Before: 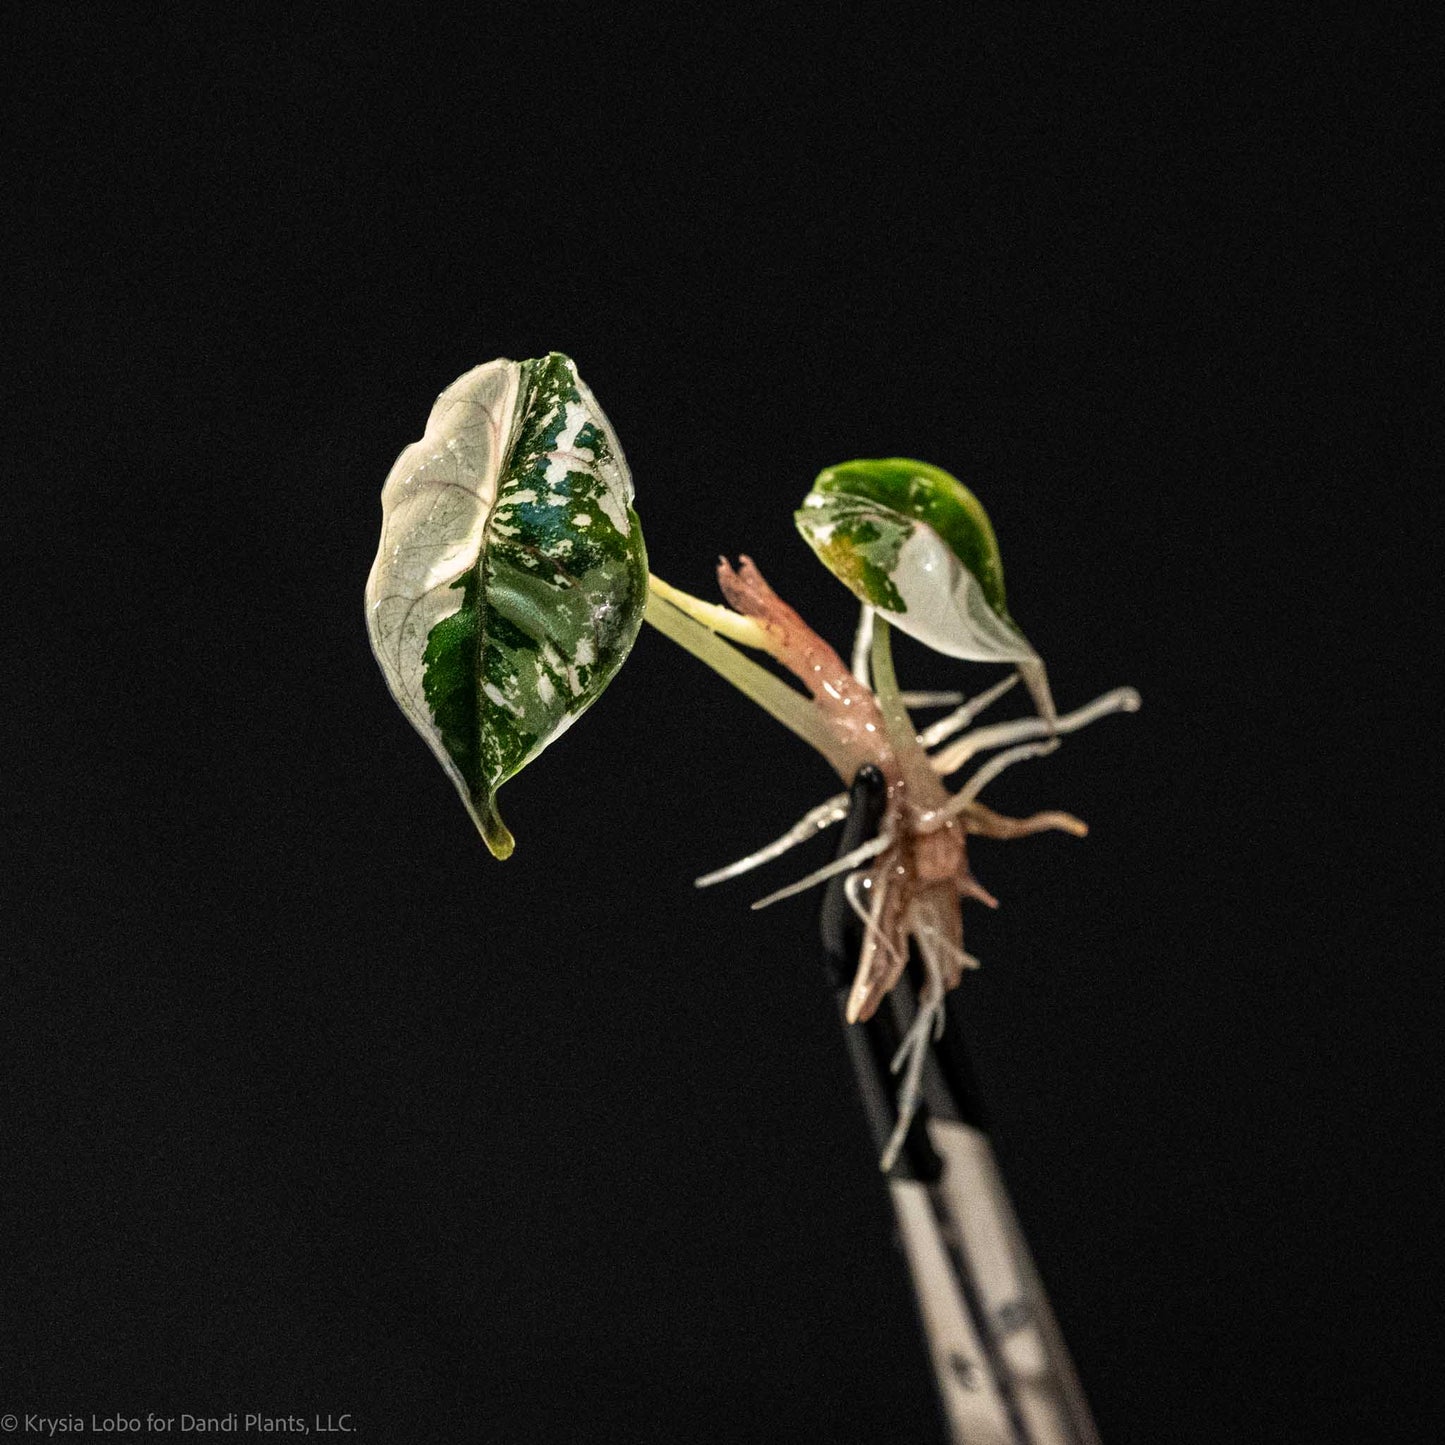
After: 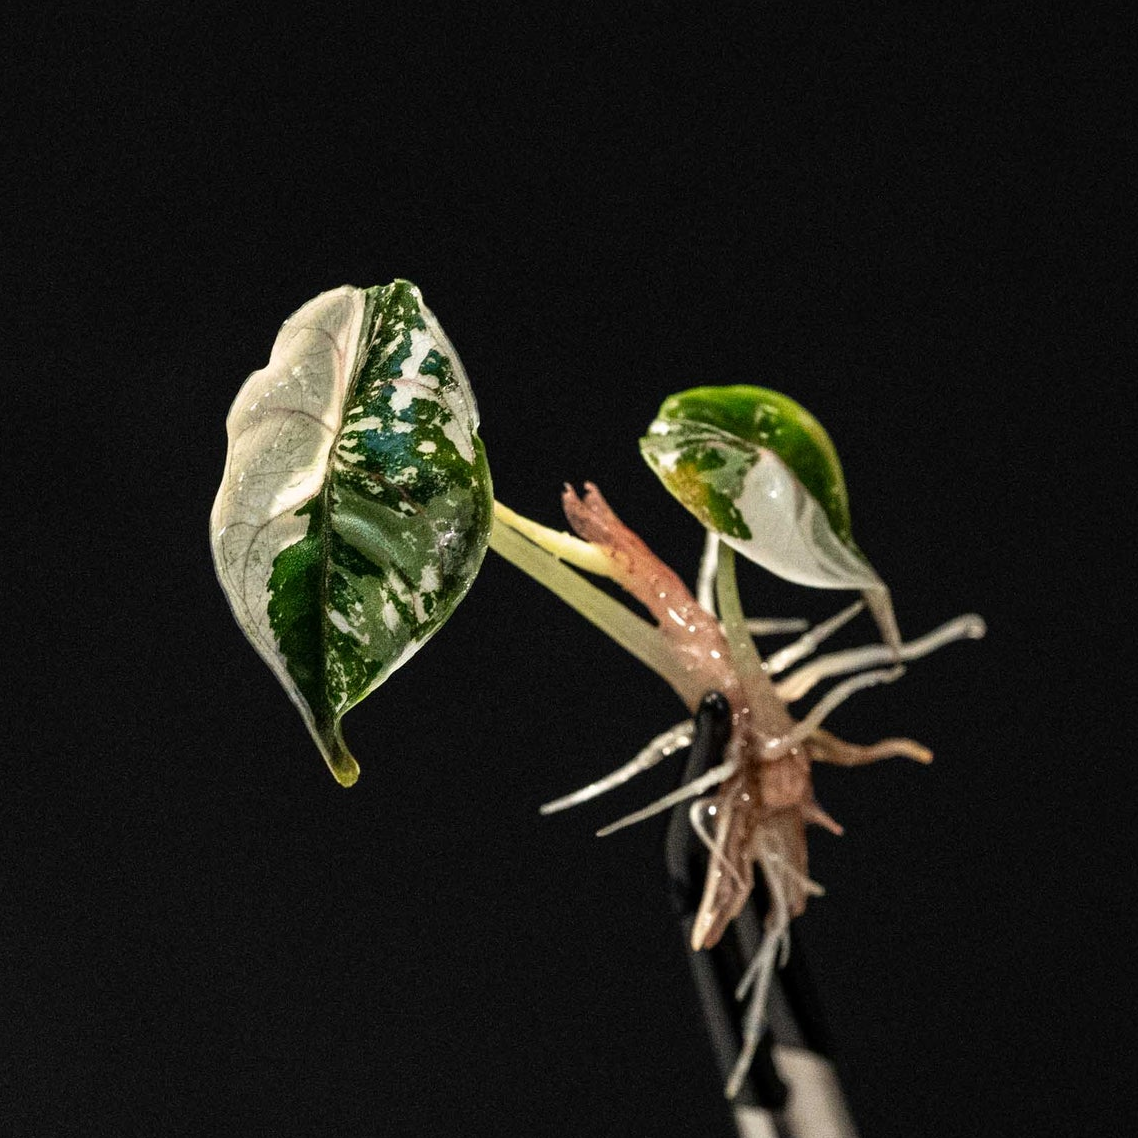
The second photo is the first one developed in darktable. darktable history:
crop and rotate: left 10.733%, top 5.061%, right 10.492%, bottom 16.167%
